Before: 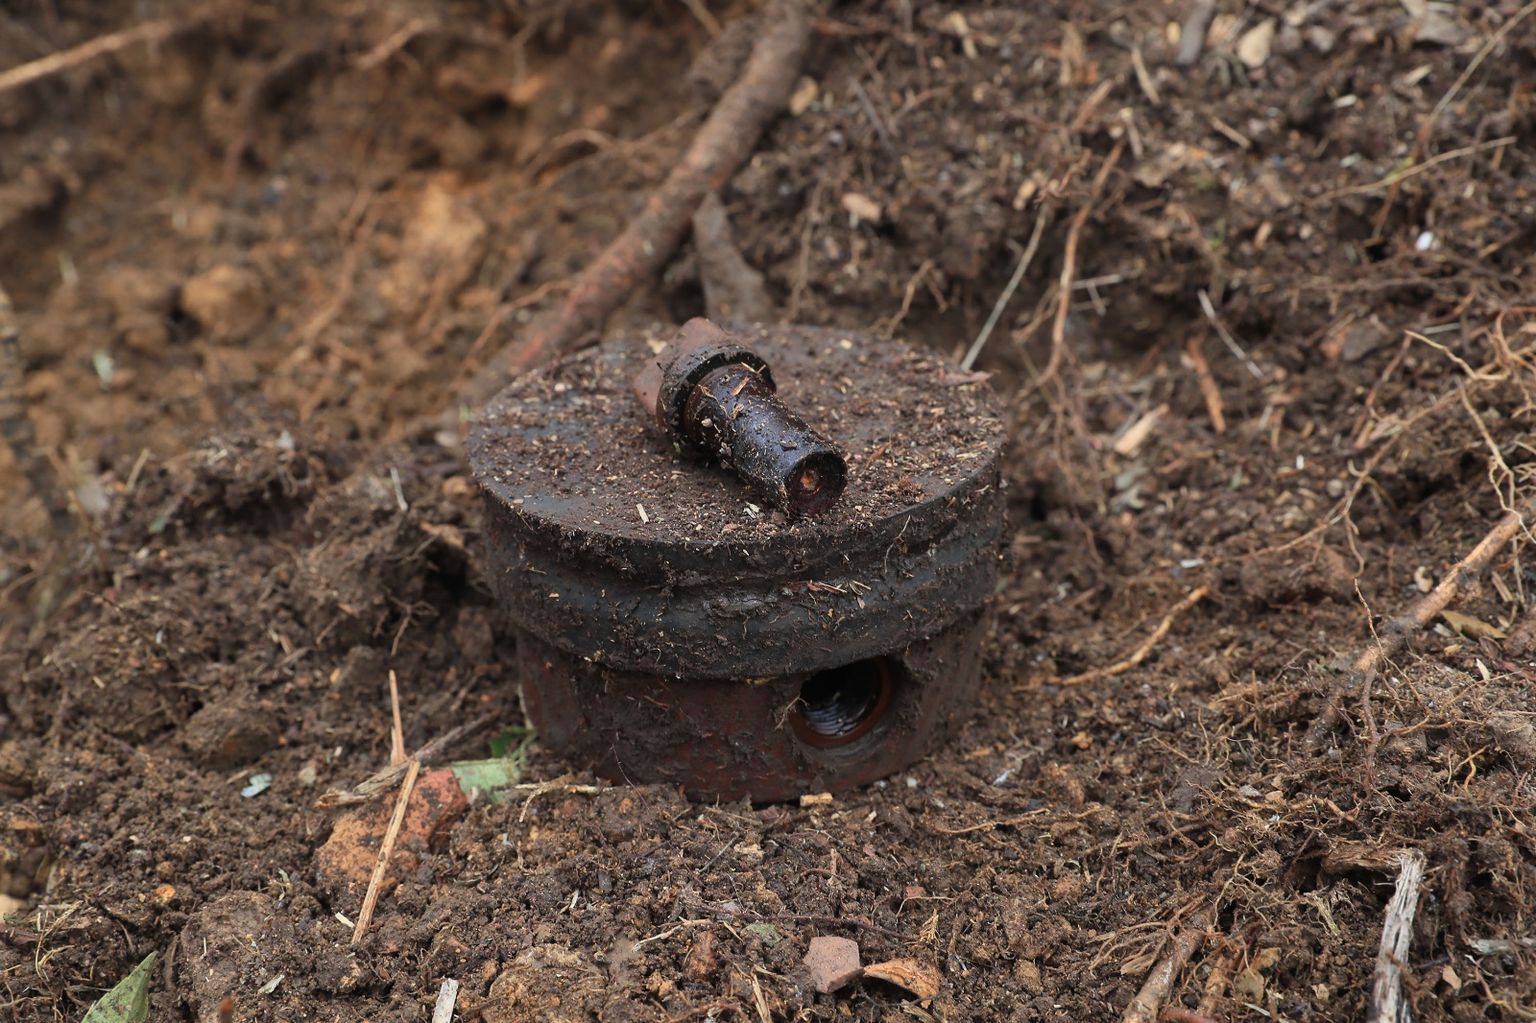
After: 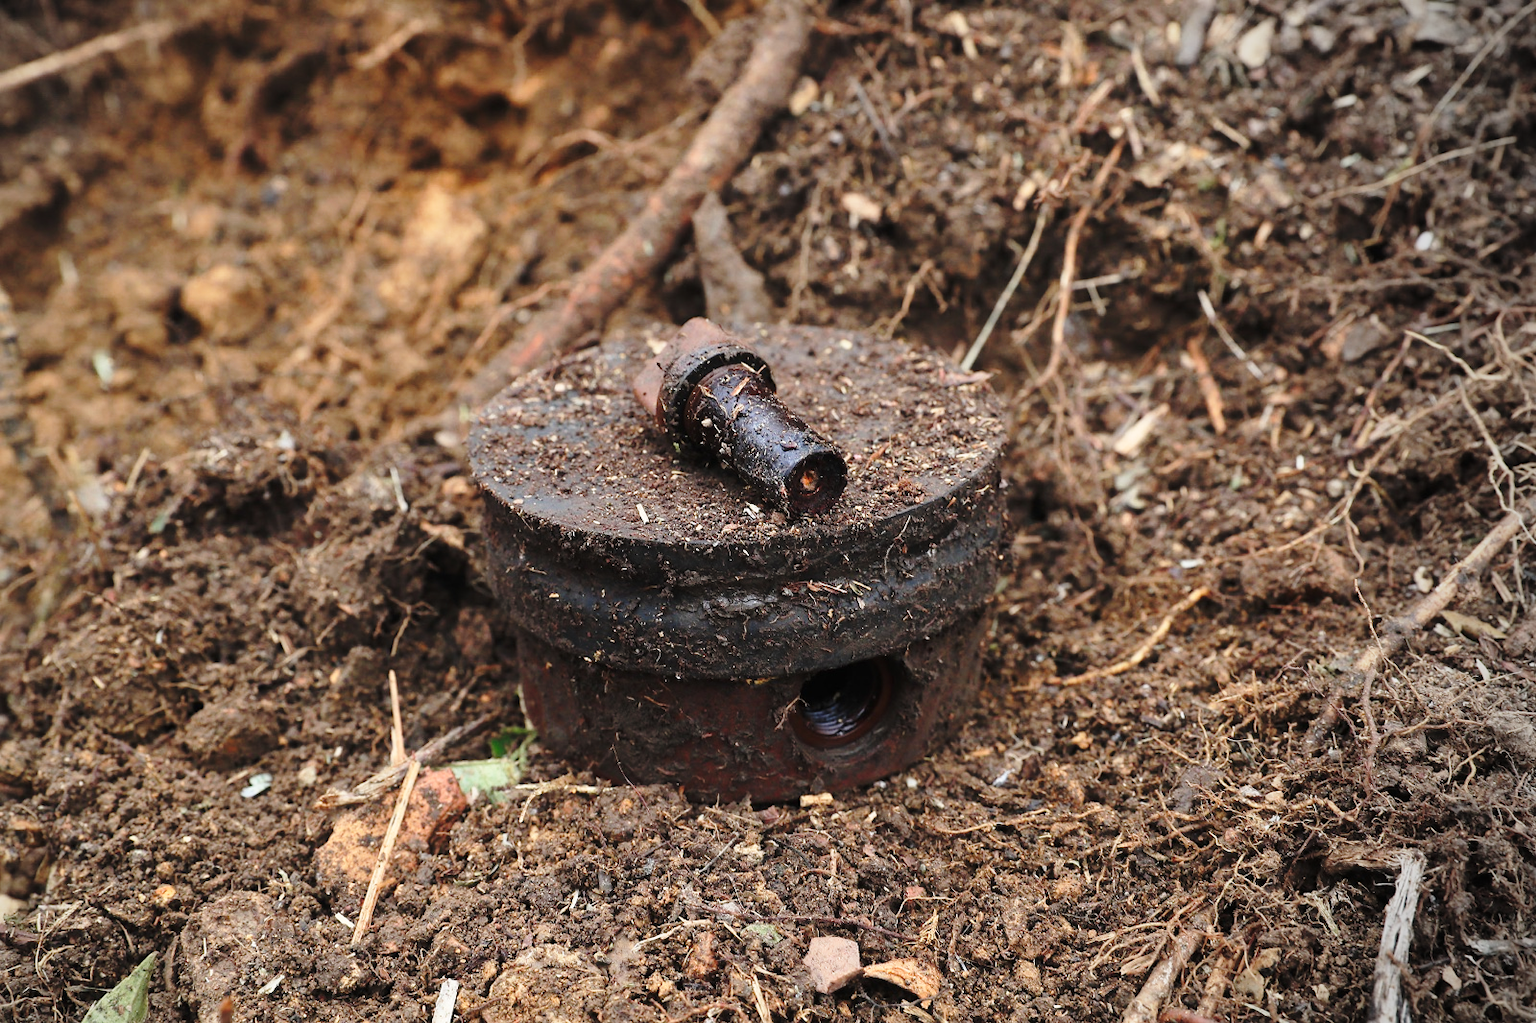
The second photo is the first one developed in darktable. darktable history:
vignetting: center (-0.15, 0.015)
base curve: curves: ch0 [(0, 0) (0.036, 0.037) (0.121, 0.228) (0.46, 0.76) (0.859, 0.983) (1, 1)], preserve colors none
